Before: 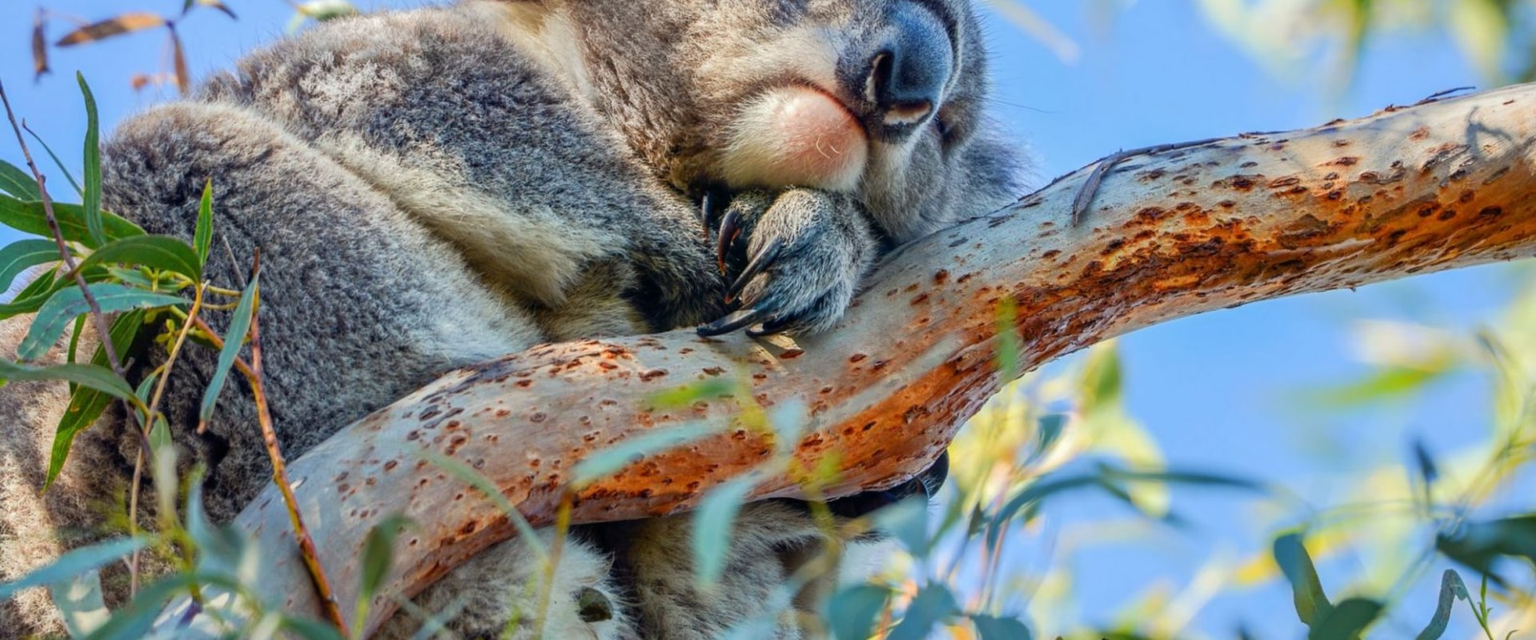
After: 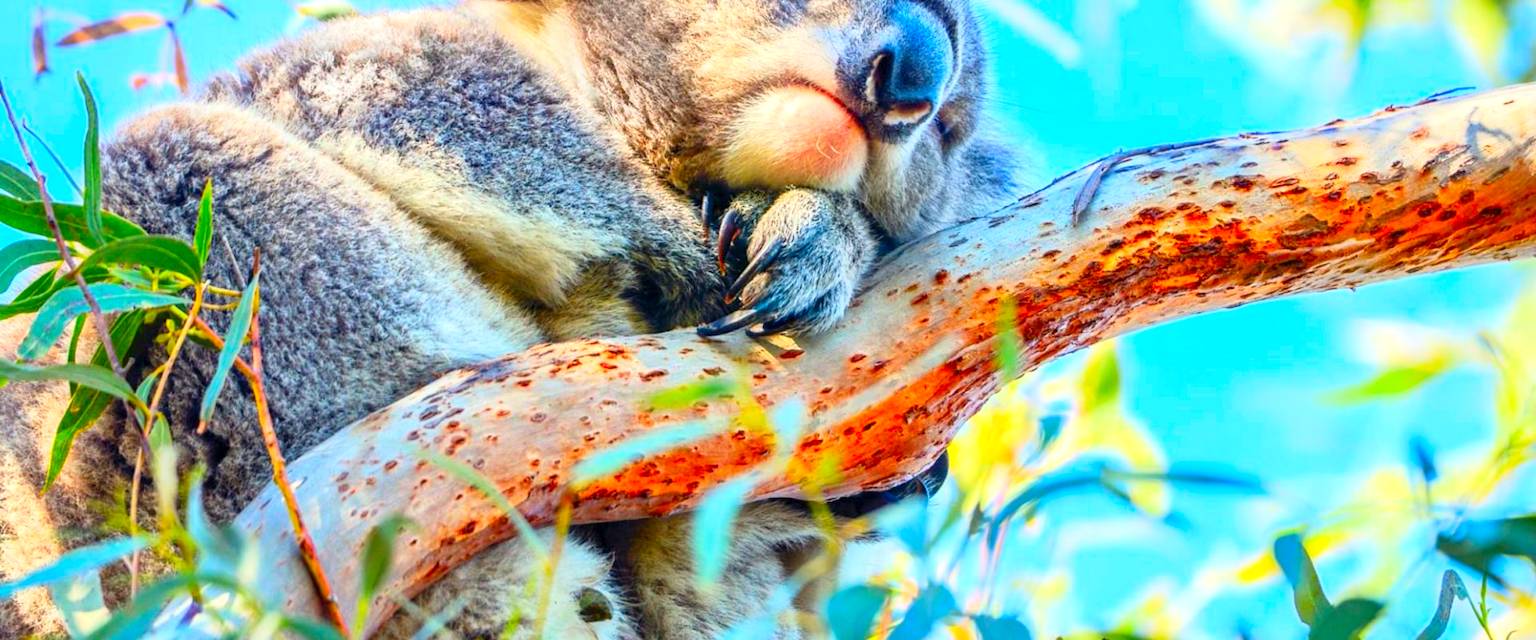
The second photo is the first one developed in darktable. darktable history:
contrast brightness saturation: contrast 0.2, brightness 0.2, saturation 0.8
exposure: black level correction 0.001, exposure 0.5 EV, compensate exposure bias true, compensate highlight preservation false
